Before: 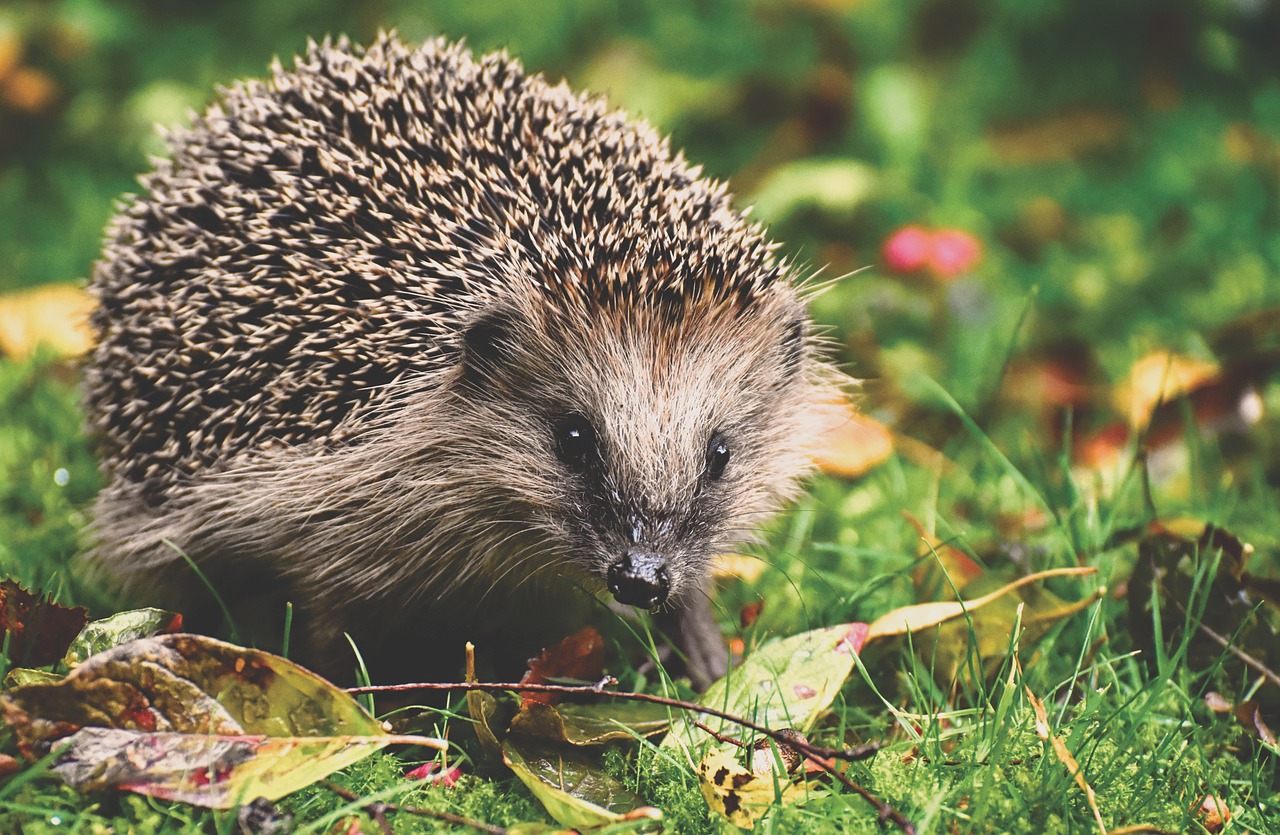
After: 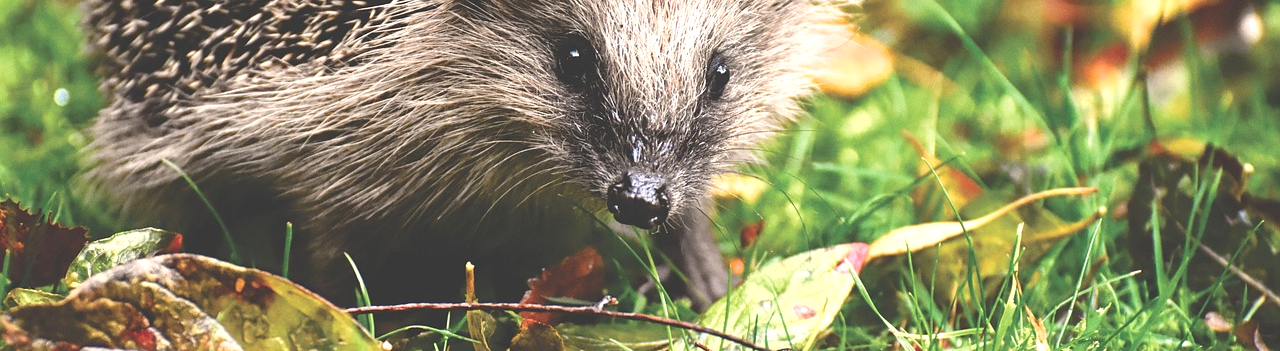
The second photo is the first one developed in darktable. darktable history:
crop: top 45.551%, bottom 12.262%
exposure: black level correction 0, exposure 0.5 EV, compensate highlight preservation false
